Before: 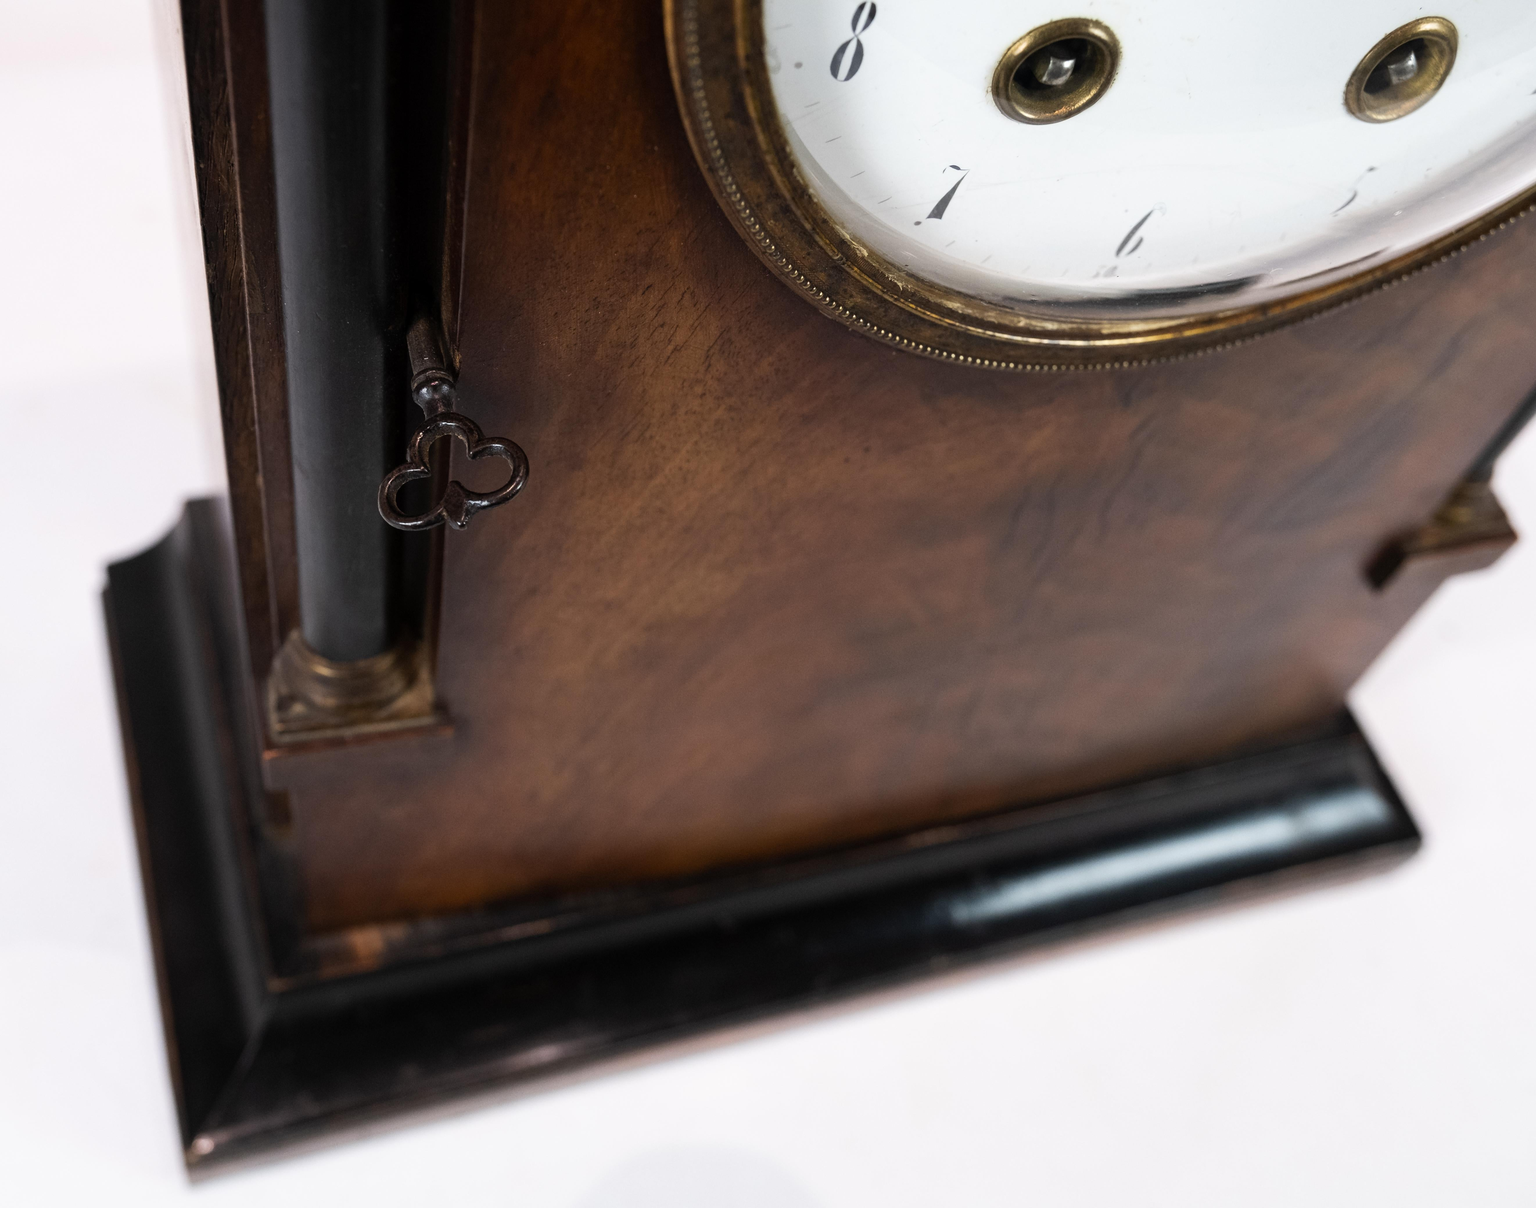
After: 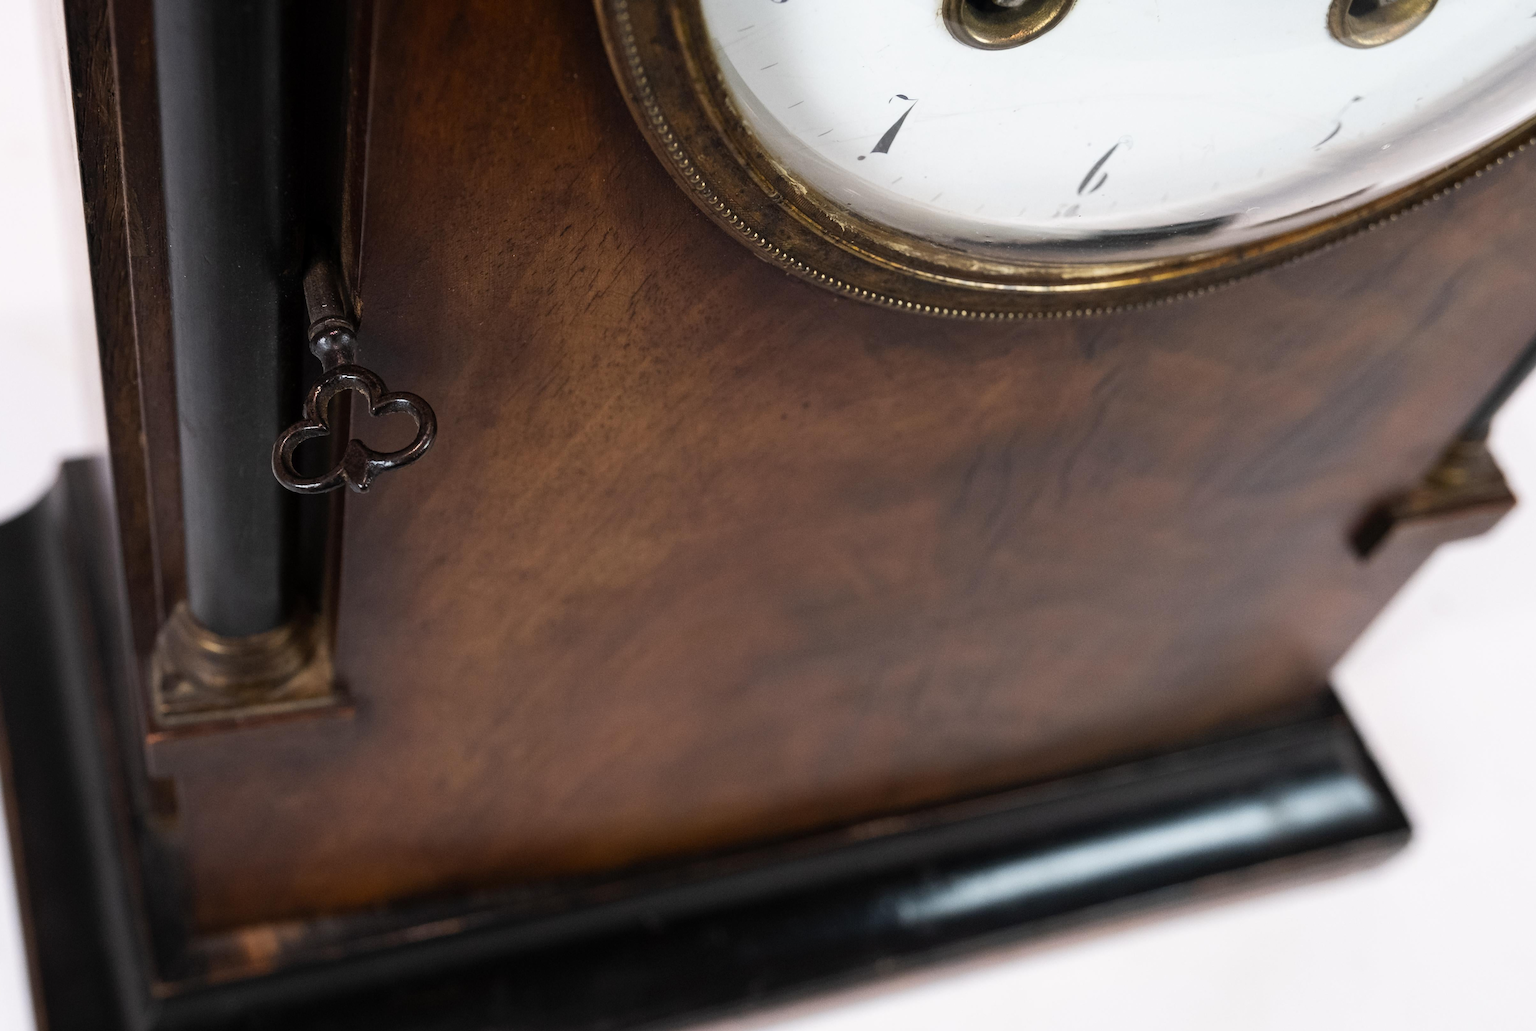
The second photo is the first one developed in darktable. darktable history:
crop: left 8.427%, top 6.558%, bottom 15.256%
